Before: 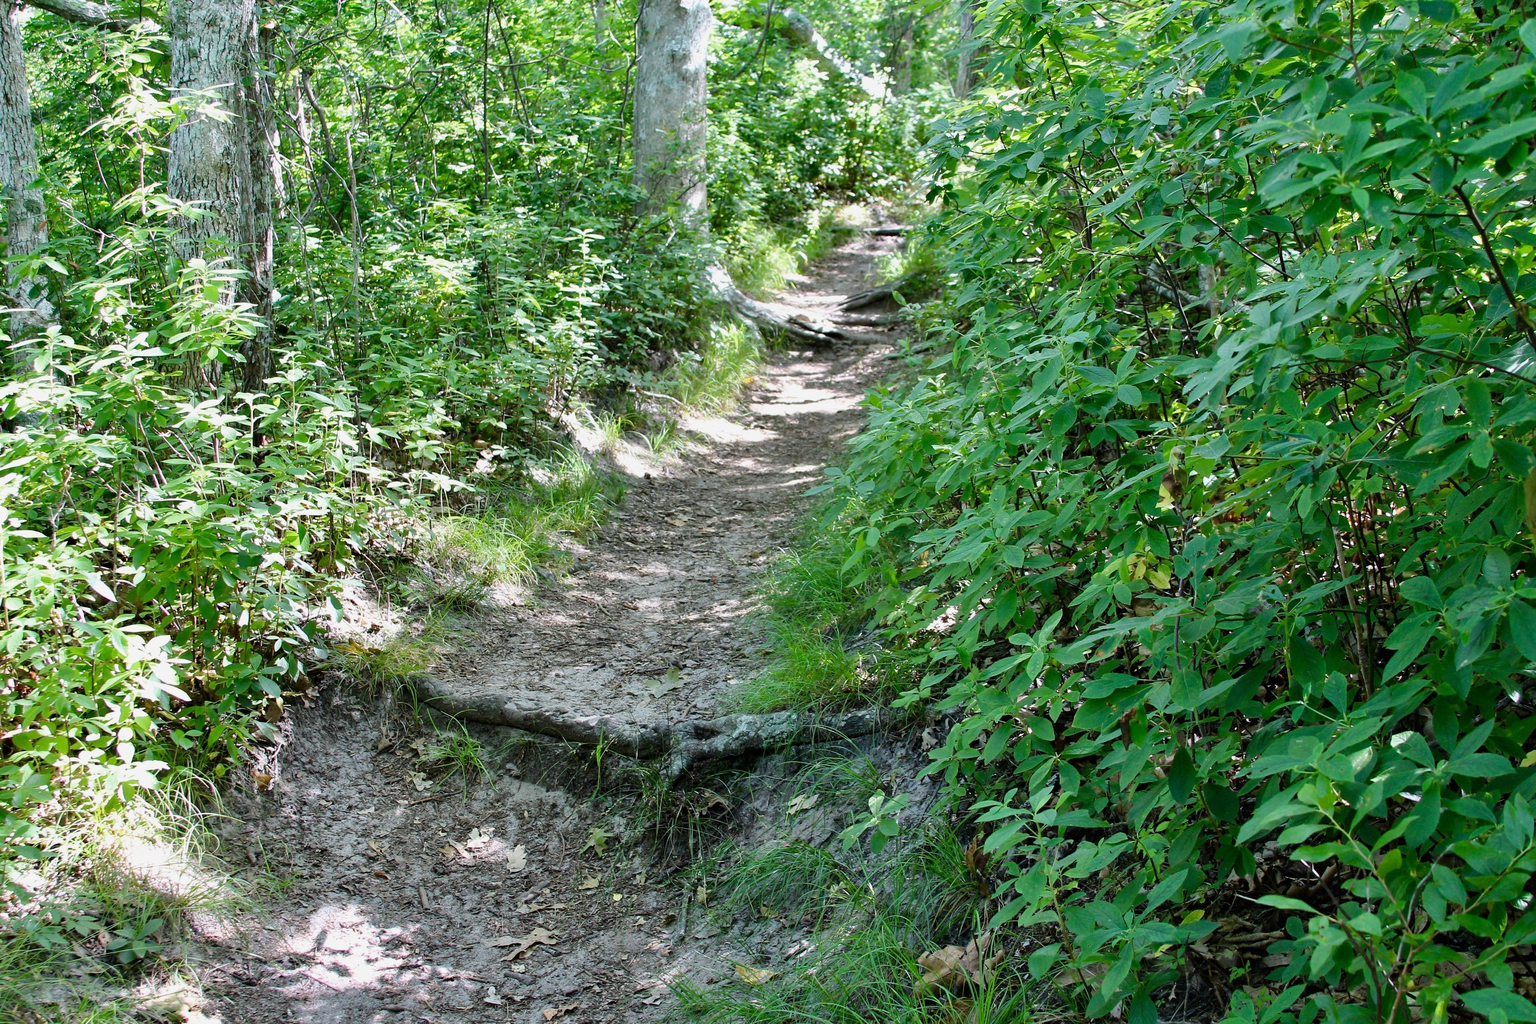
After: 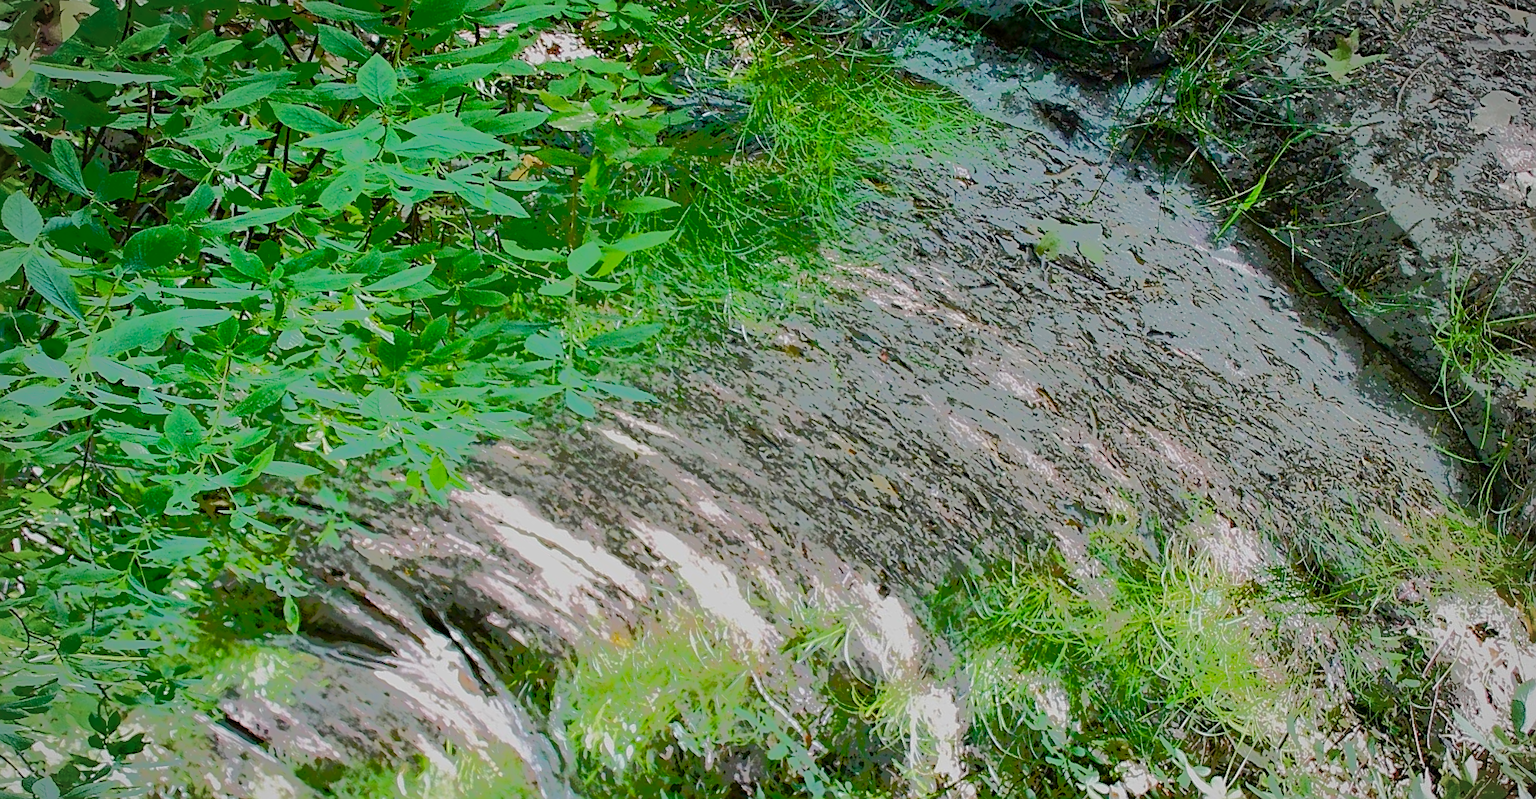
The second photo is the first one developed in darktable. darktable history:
crop and rotate: angle 146.95°, left 9.216%, top 15.662%, right 4.561%, bottom 17.033%
exposure: exposure -0.023 EV, compensate highlight preservation false
sharpen: on, module defaults
color balance rgb: perceptual saturation grading › global saturation 20%, perceptual saturation grading › highlights -25.597%, perceptual saturation grading › shadows 49.545%, global vibrance 24.37%, contrast -25.347%
tone equalizer: -7 EV -0.609 EV, -6 EV 0.99 EV, -5 EV -0.453 EV, -4 EV 0.416 EV, -3 EV 0.434 EV, -2 EV 0.13 EV, -1 EV -0.128 EV, +0 EV -0.382 EV, edges refinement/feathering 500, mask exposure compensation -1.57 EV, preserve details no
vignetting: fall-off start 79.39%, brightness -0.268, width/height ratio 1.329
